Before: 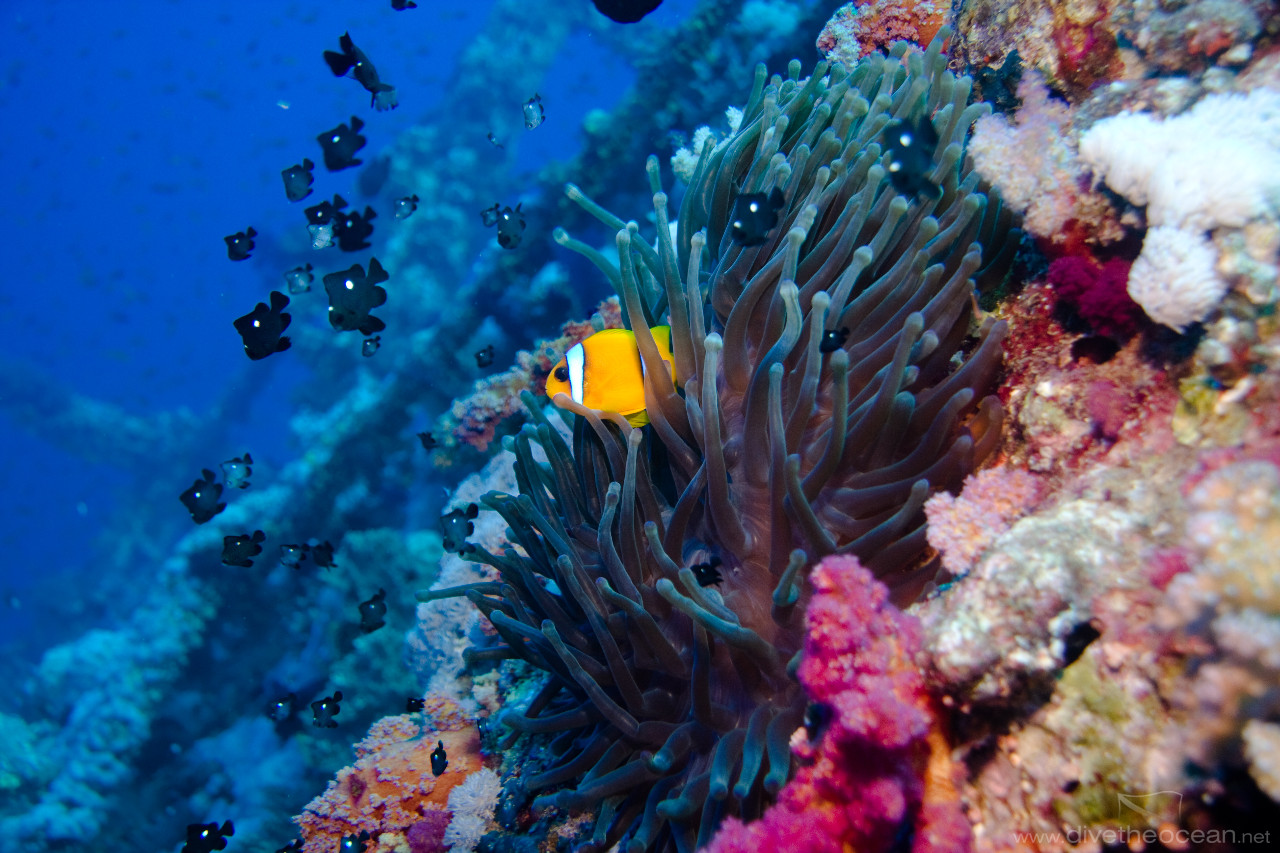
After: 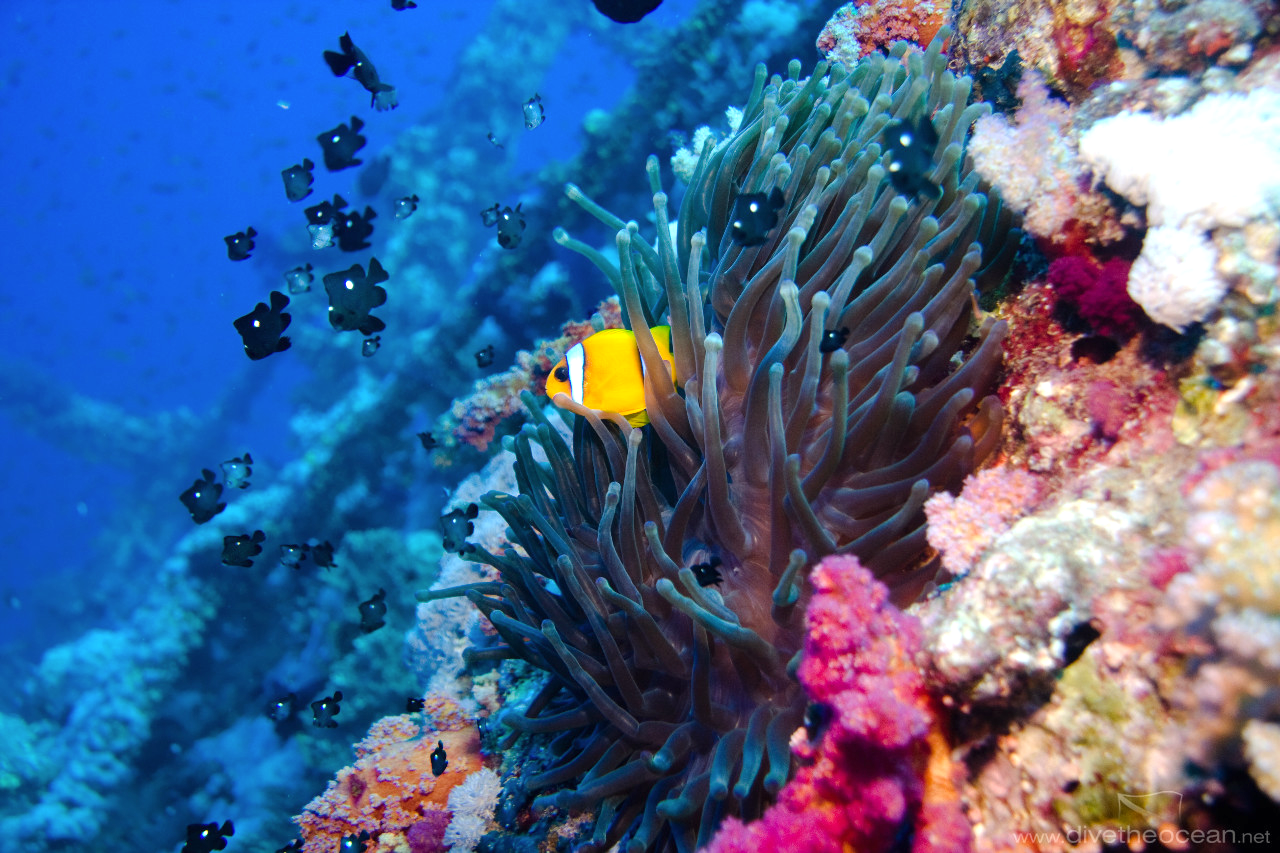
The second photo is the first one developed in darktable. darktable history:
exposure: black level correction 0, exposure 0.5 EV, compensate highlight preservation false
color correction: highlights b* 3
